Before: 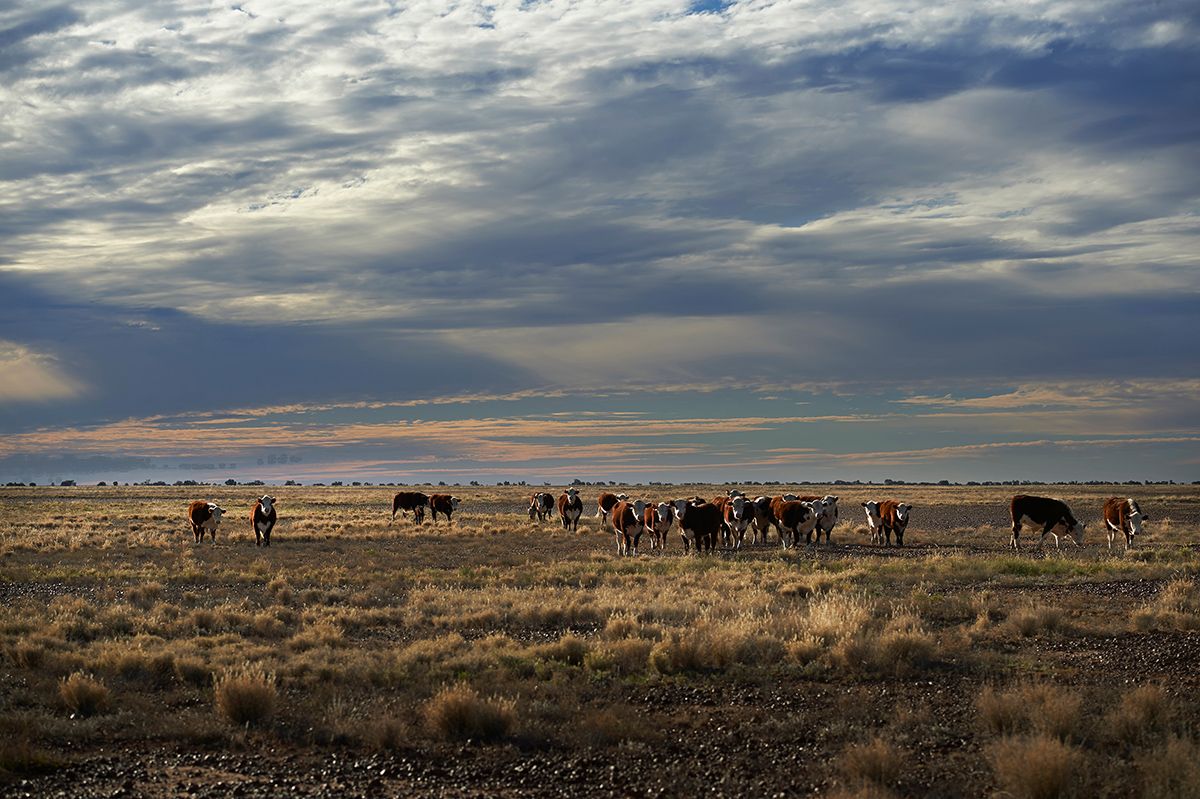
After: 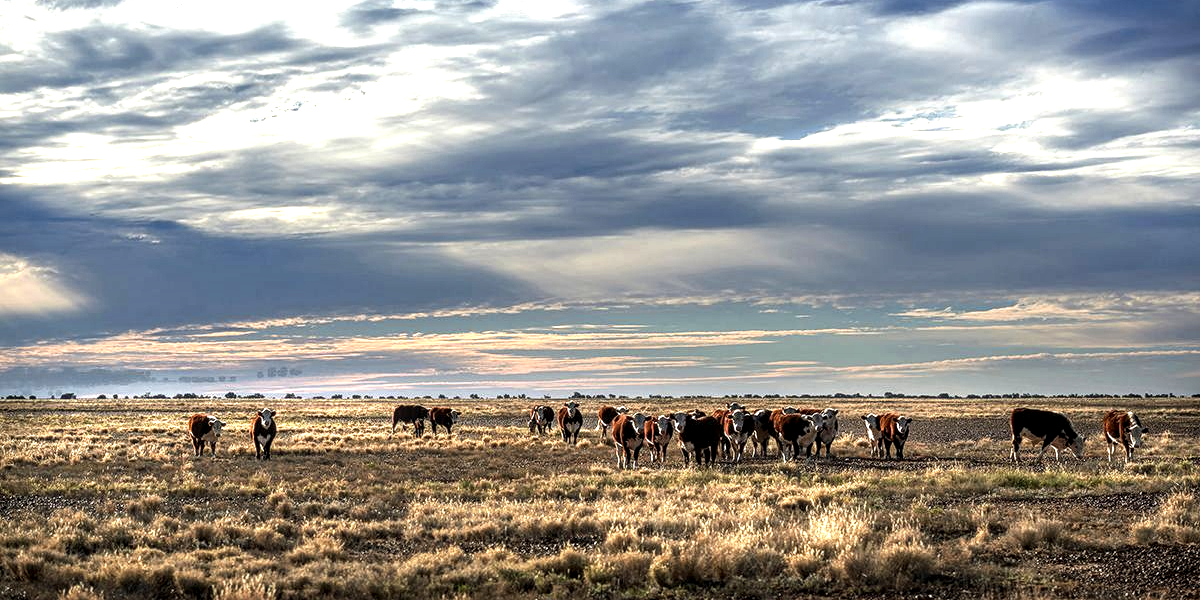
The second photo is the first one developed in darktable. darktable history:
exposure: black level correction -0.005, exposure 1 EV, compensate highlight preservation false
local contrast: highlights 18%, detail 188%
crop: top 11.008%, bottom 13.886%
